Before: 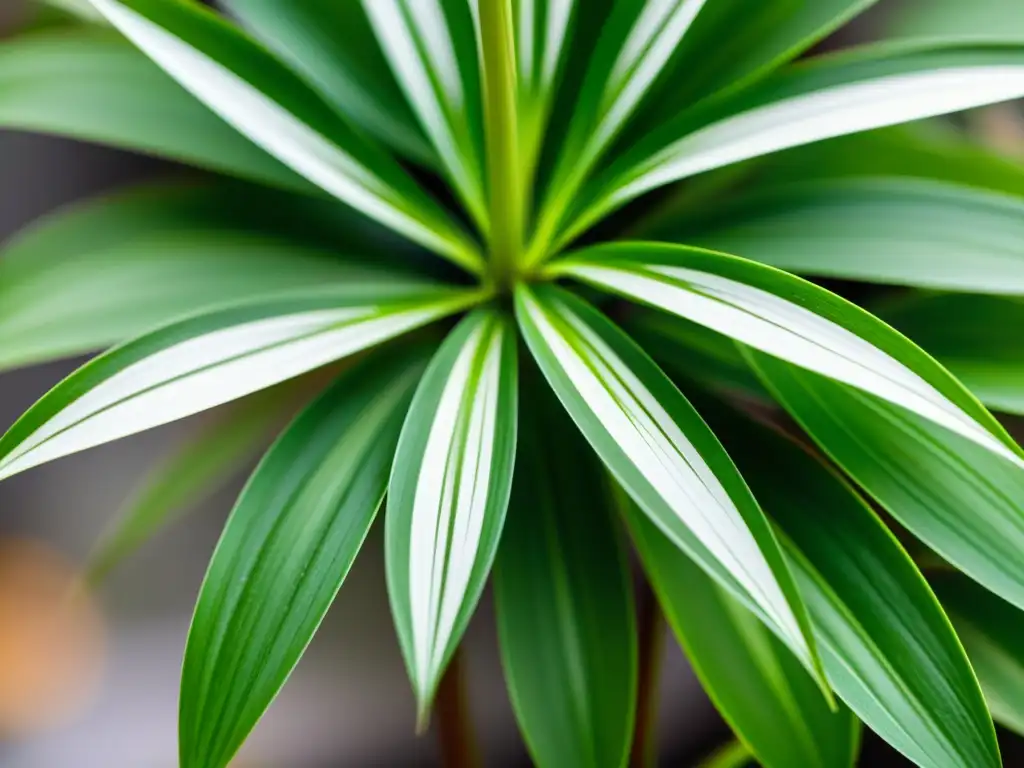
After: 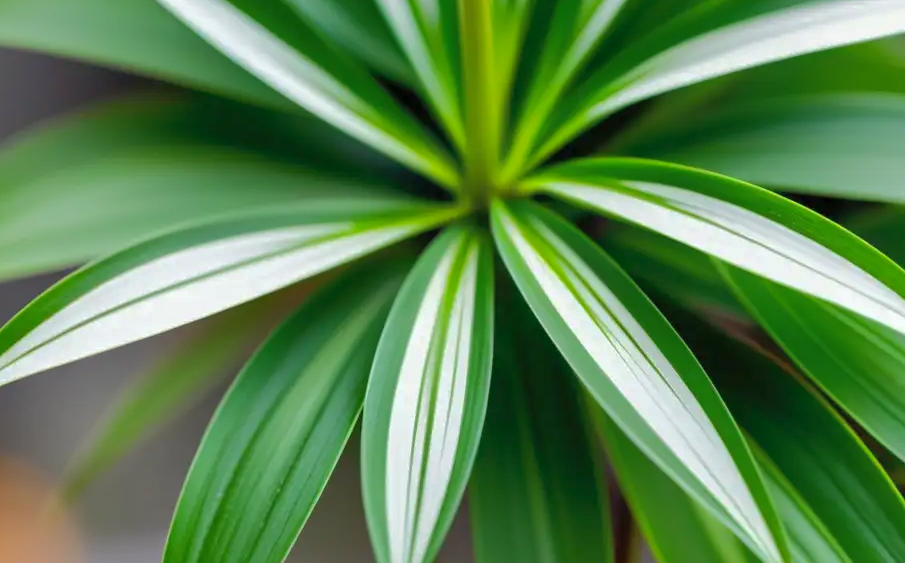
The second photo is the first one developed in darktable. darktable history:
shadows and highlights: shadows 58.32, highlights -59.89
crop and rotate: left 2.374%, top 11.013%, right 9.236%, bottom 15.59%
